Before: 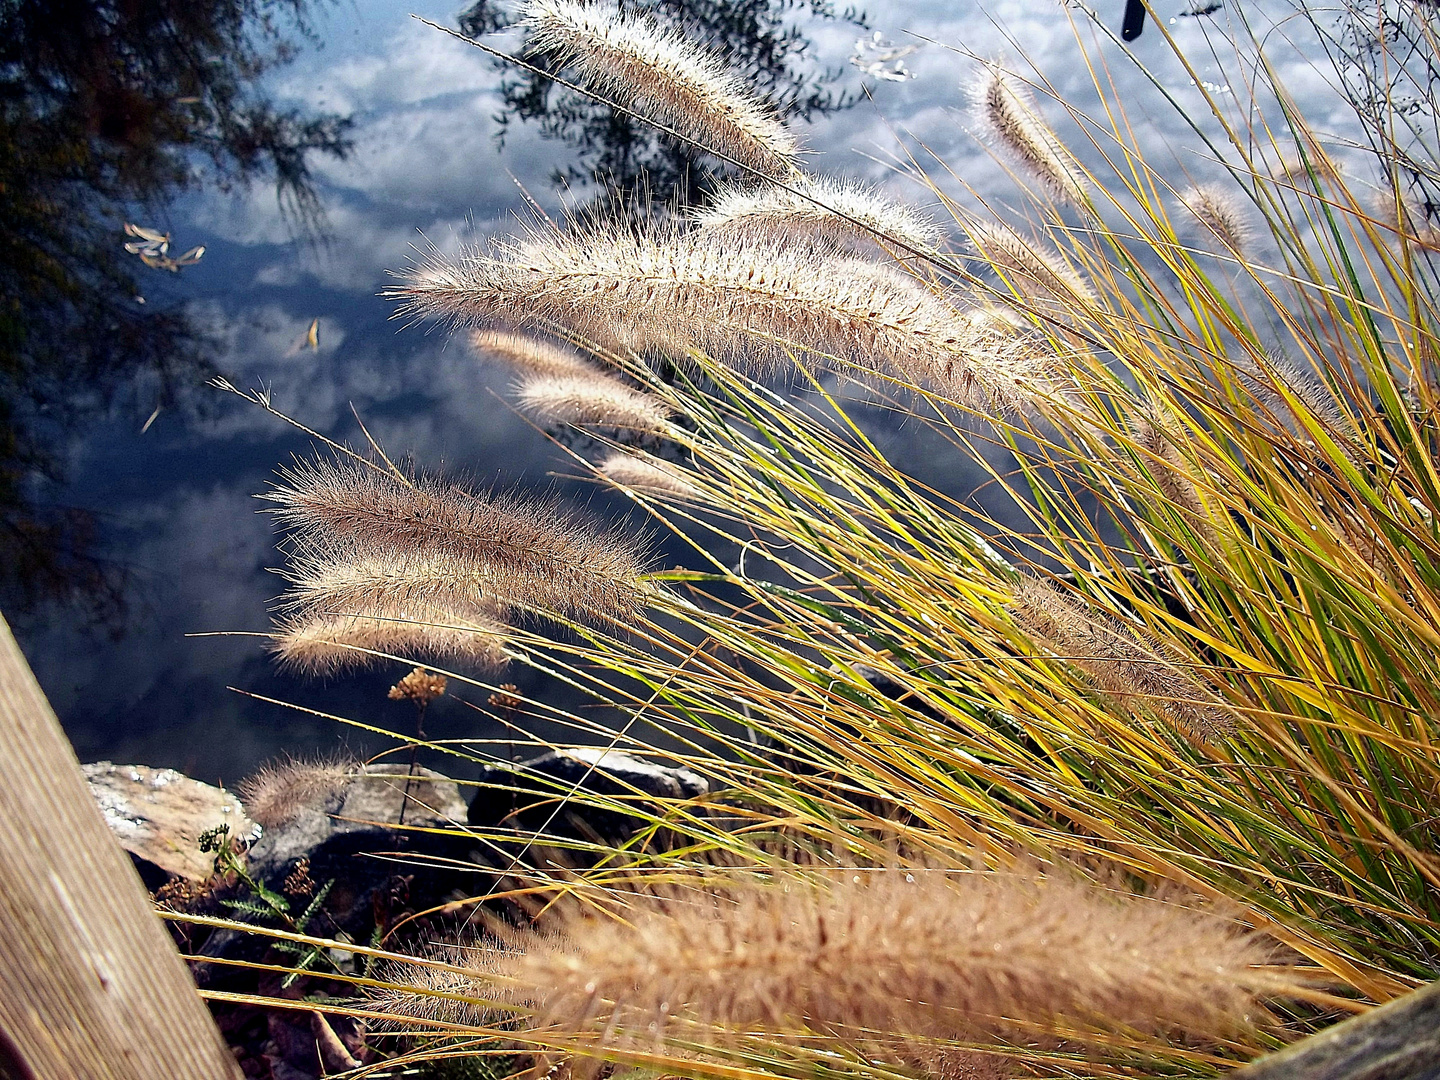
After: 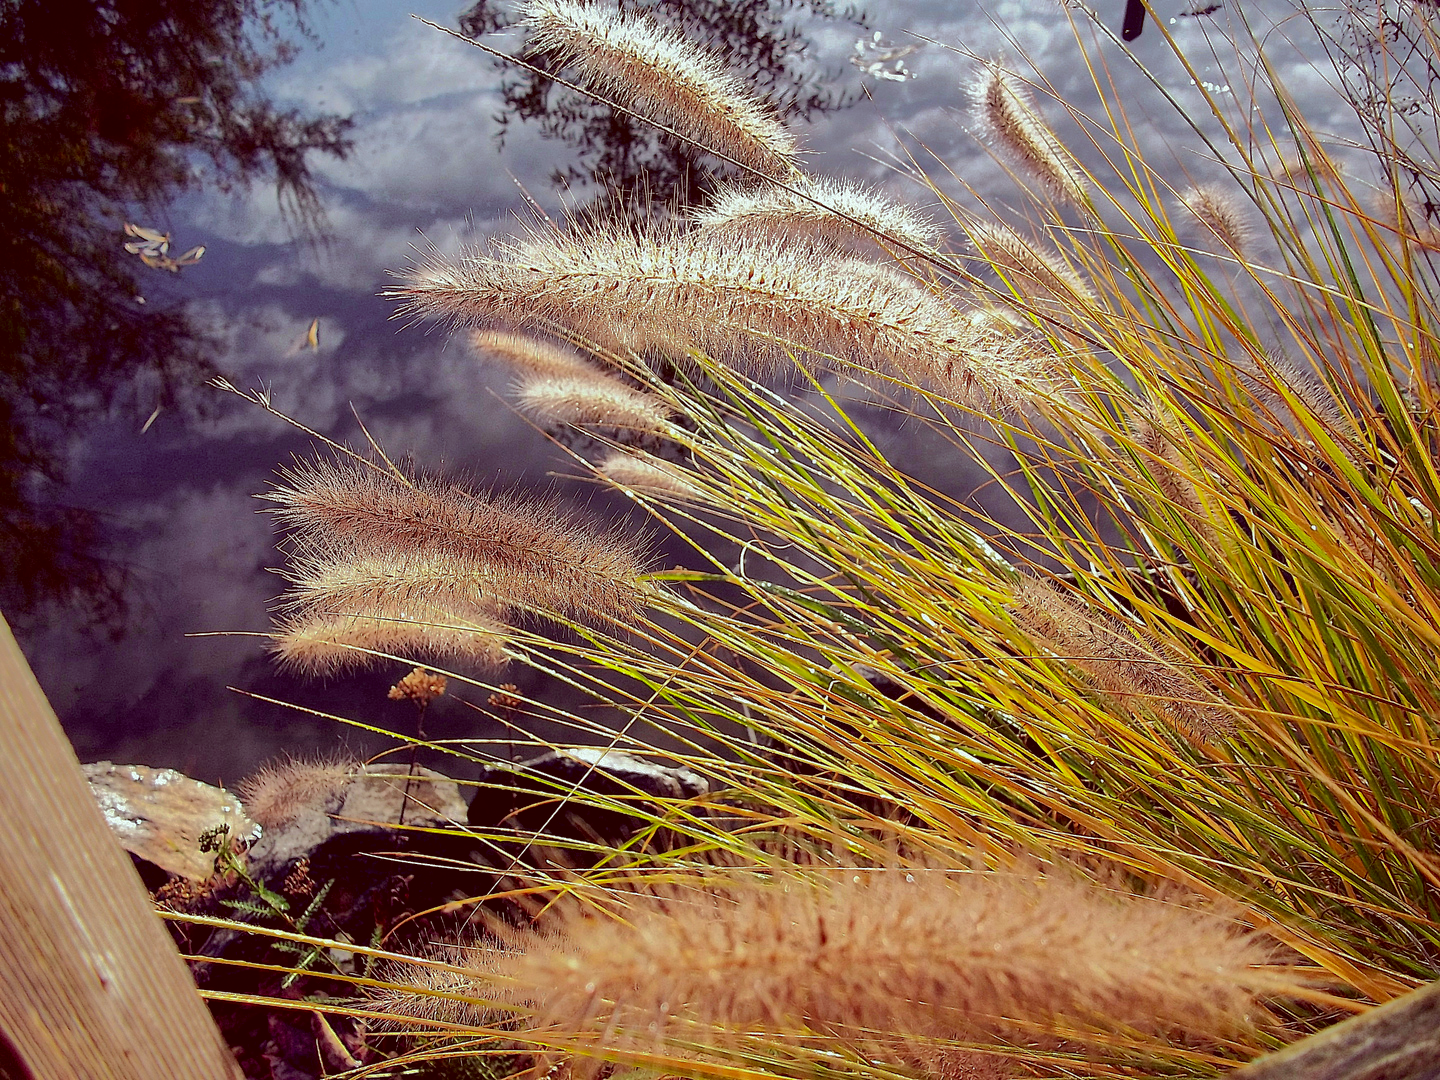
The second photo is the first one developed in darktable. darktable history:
color correction: highlights a* -7.23, highlights b* -0.161, shadows a* 20.08, shadows b* 11.73
shadows and highlights: shadows 38.43, highlights -74.54
